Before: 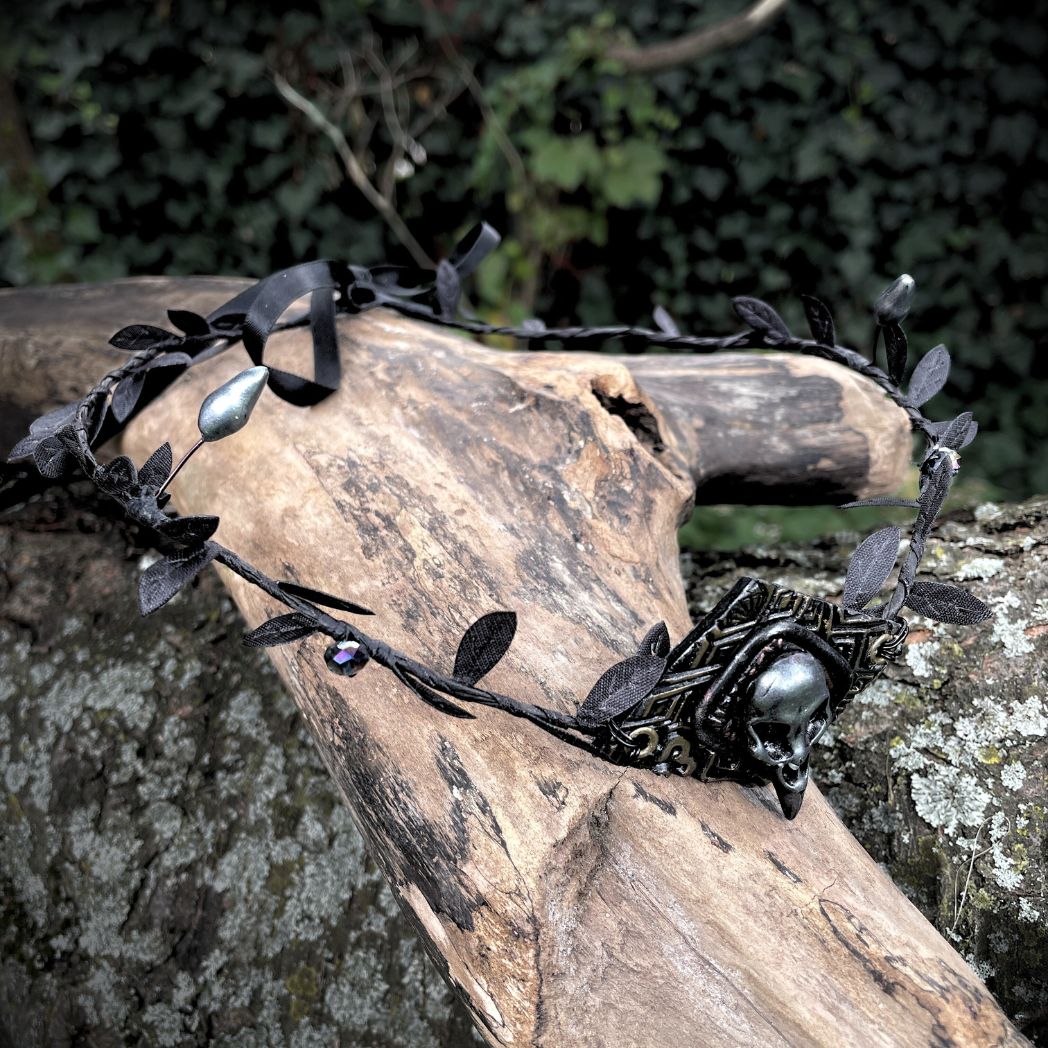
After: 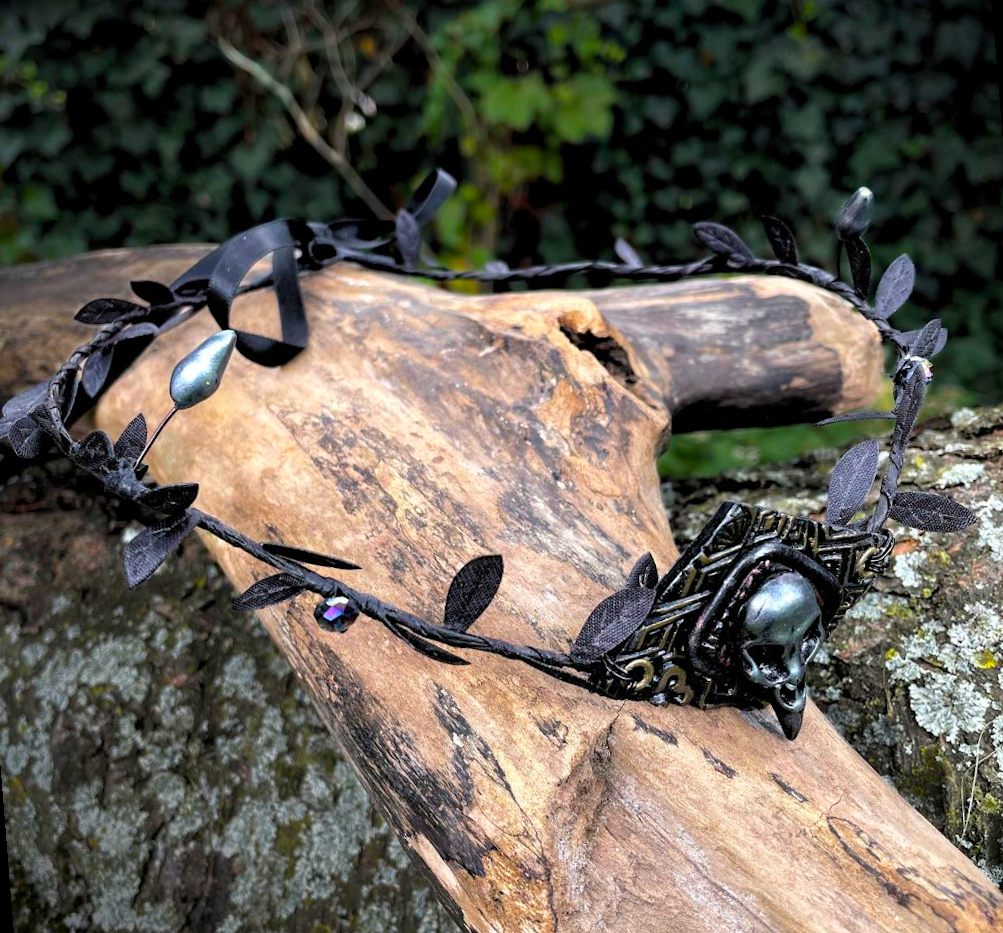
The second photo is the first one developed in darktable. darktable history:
rotate and perspective: rotation -4.57°, crop left 0.054, crop right 0.944, crop top 0.087, crop bottom 0.914
color balance rgb: linear chroma grading › global chroma 23.15%, perceptual saturation grading › global saturation 28.7%, perceptual saturation grading › mid-tones 12.04%, perceptual saturation grading › shadows 10.19%, global vibrance 22.22%
